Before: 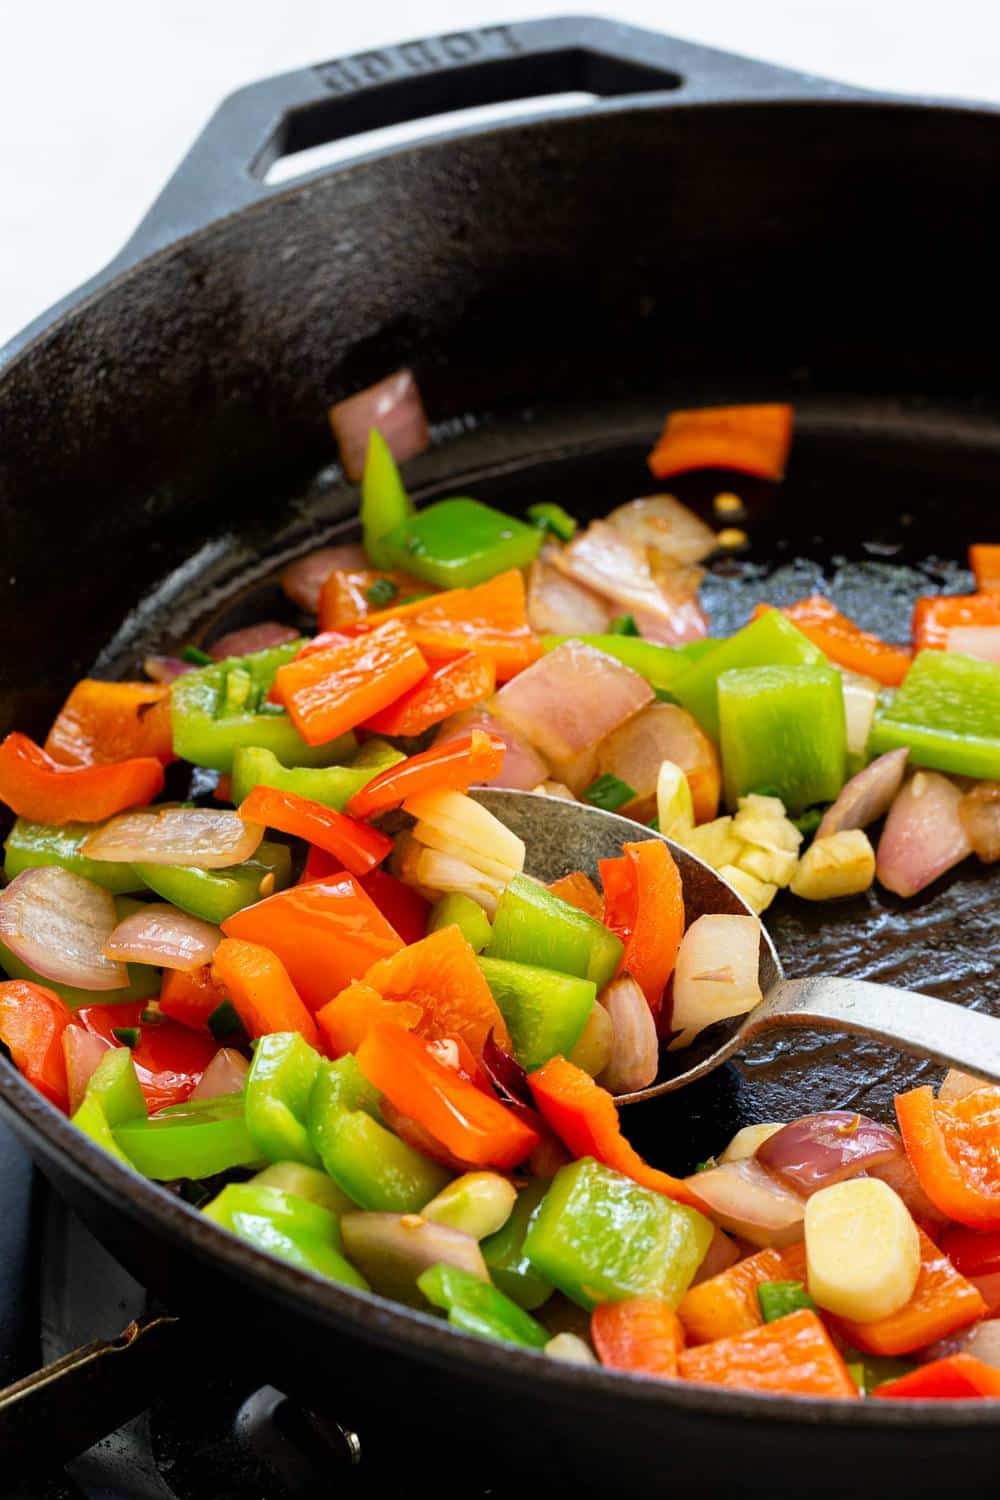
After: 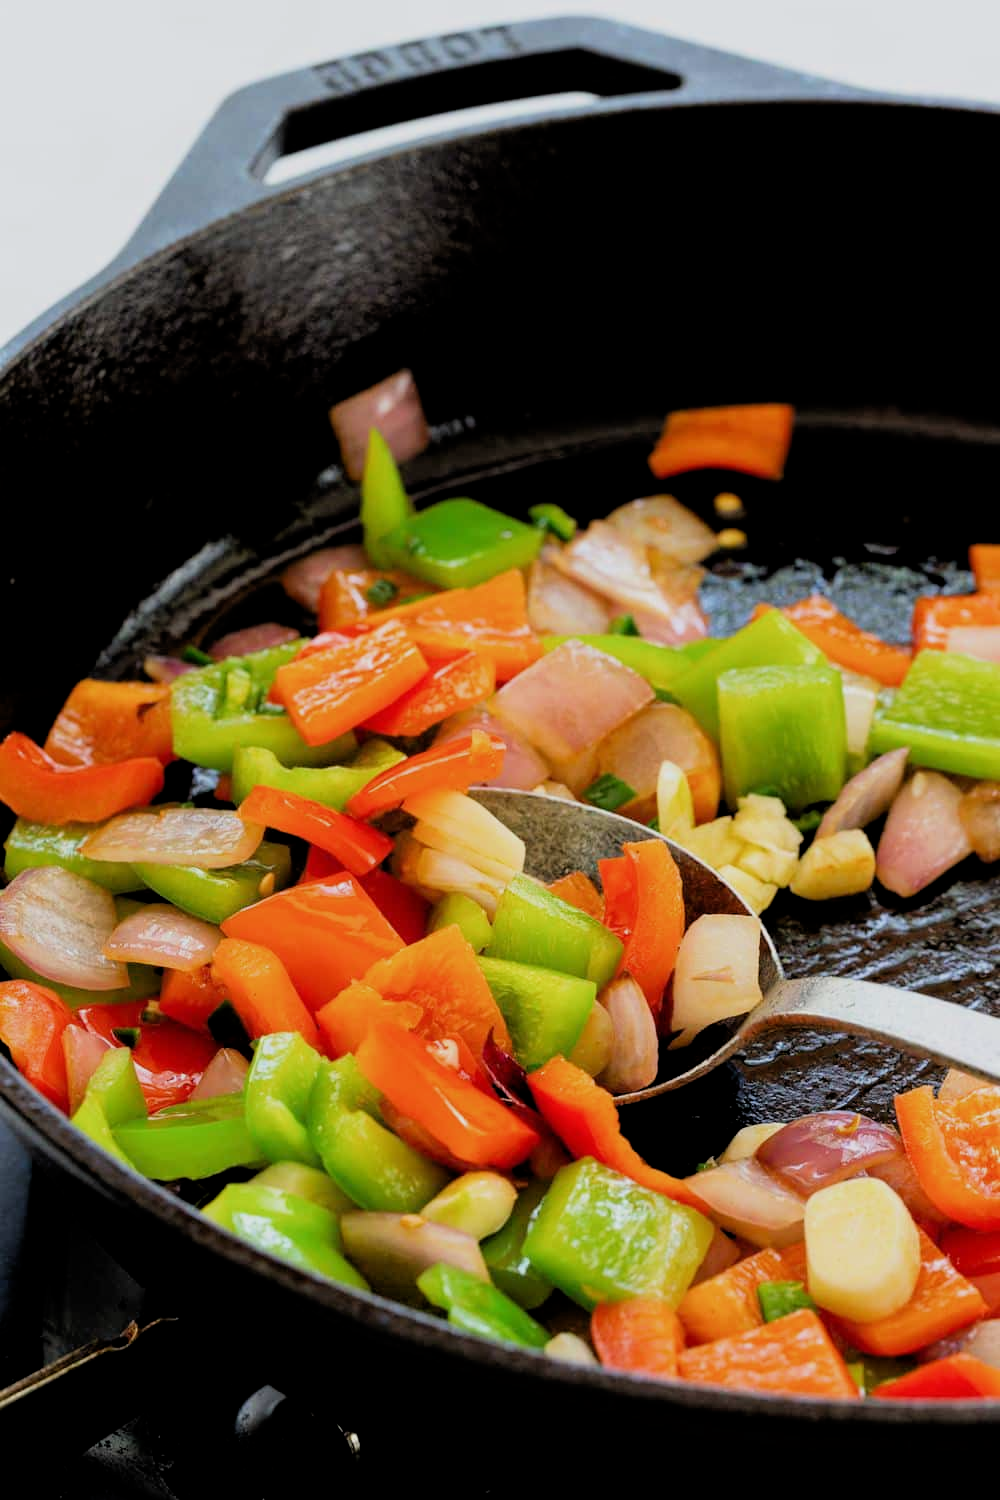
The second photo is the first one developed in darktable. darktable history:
filmic rgb: black relative exposure -7.78 EV, white relative exposure 4.45 EV, target black luminance 0%, hardness 3.75, latitude 50.78%, contrast 1.068, highlights saturation mix 8.81%, shadows ↔ highlights balance -0.277%, add noise in highlights 0.002, preserve chrominance max RGB, color science v3 (2019), use custom middle-gray values true, iterations of high-quality reconstruction 0, contrast in highlights soft
